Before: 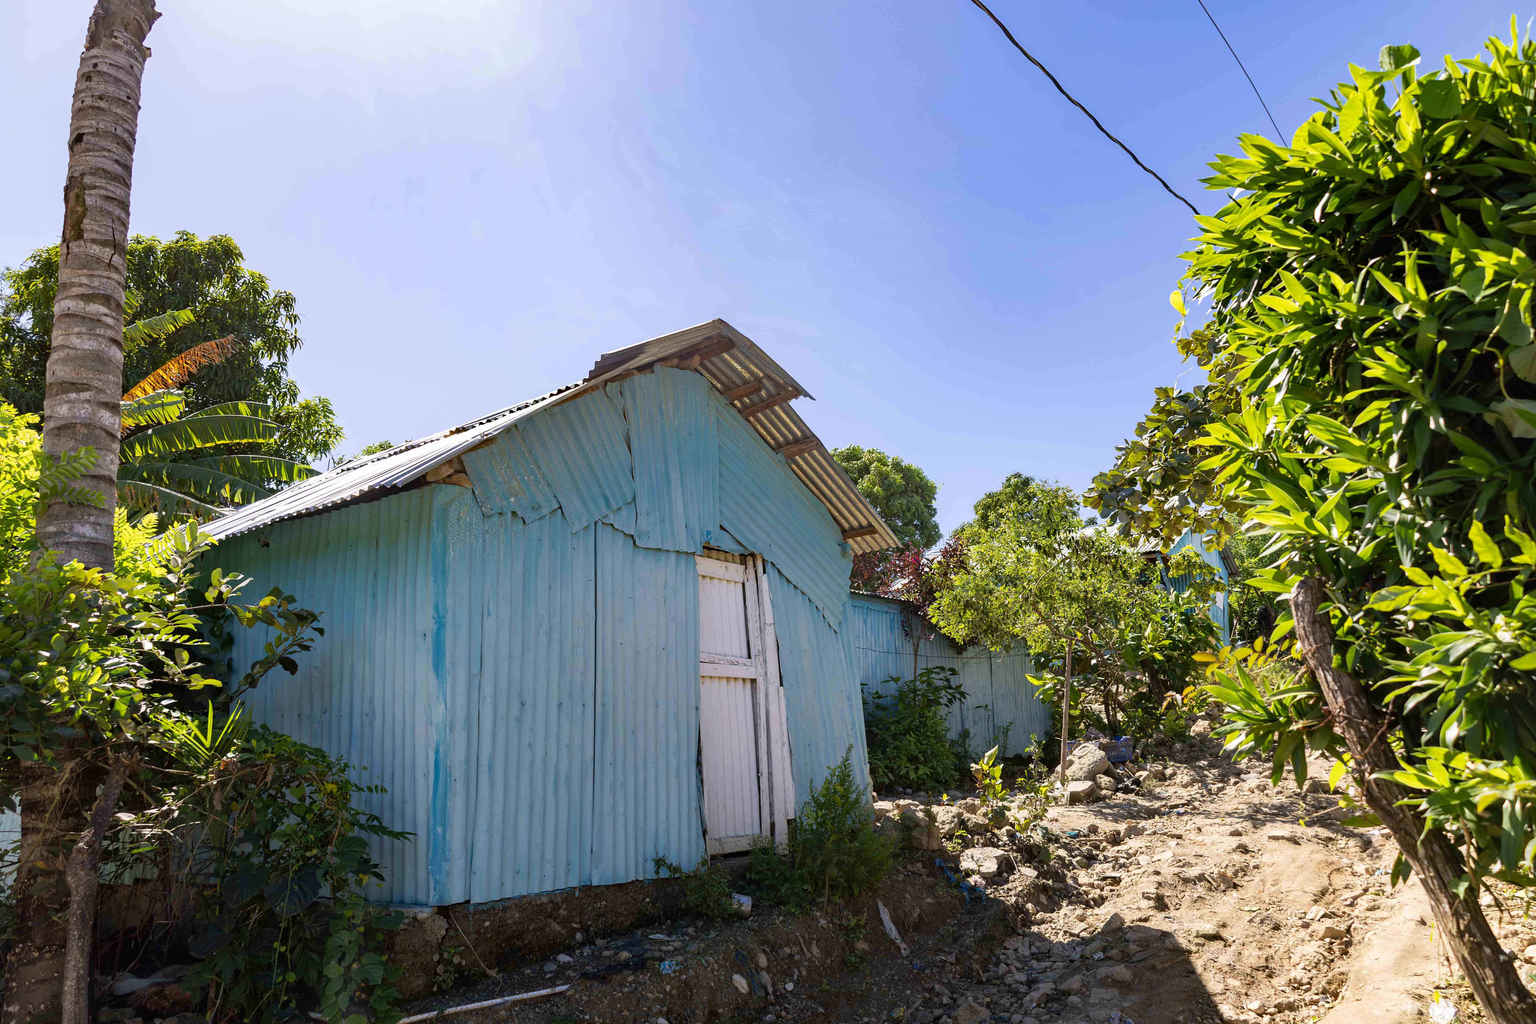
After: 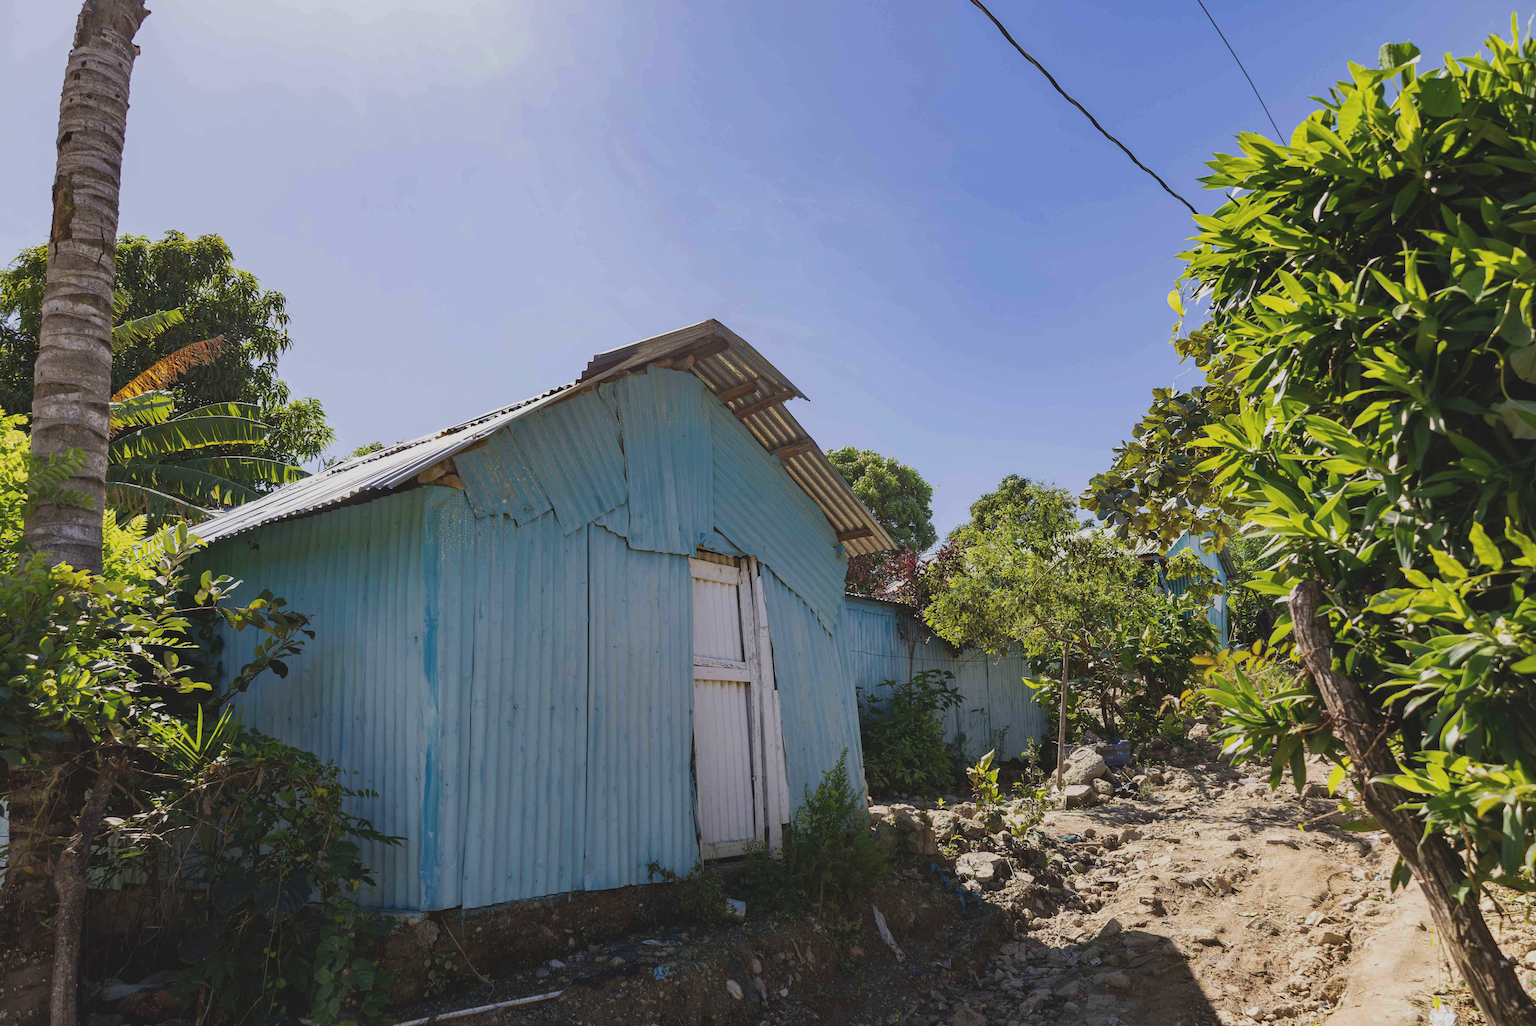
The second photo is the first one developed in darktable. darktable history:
exposure: black level correction -0.015, exposure -0.515 EV, compensate highlight preservation false
crop and rotate: left 0.849%, top 0.281%, bottom 0.278%
